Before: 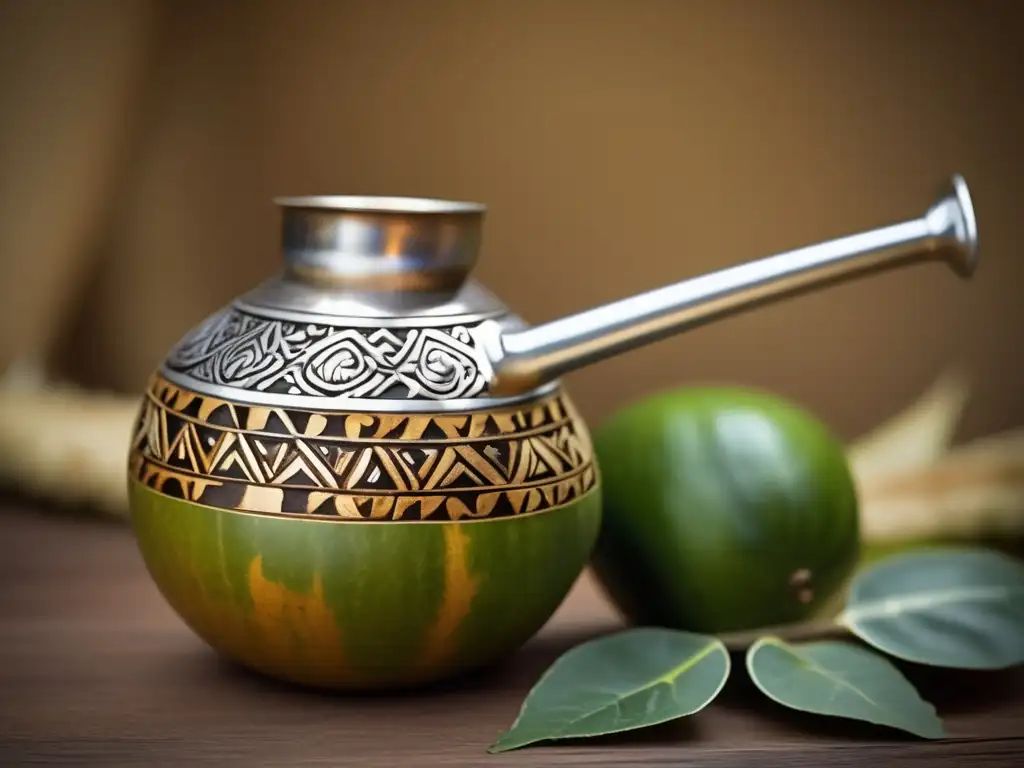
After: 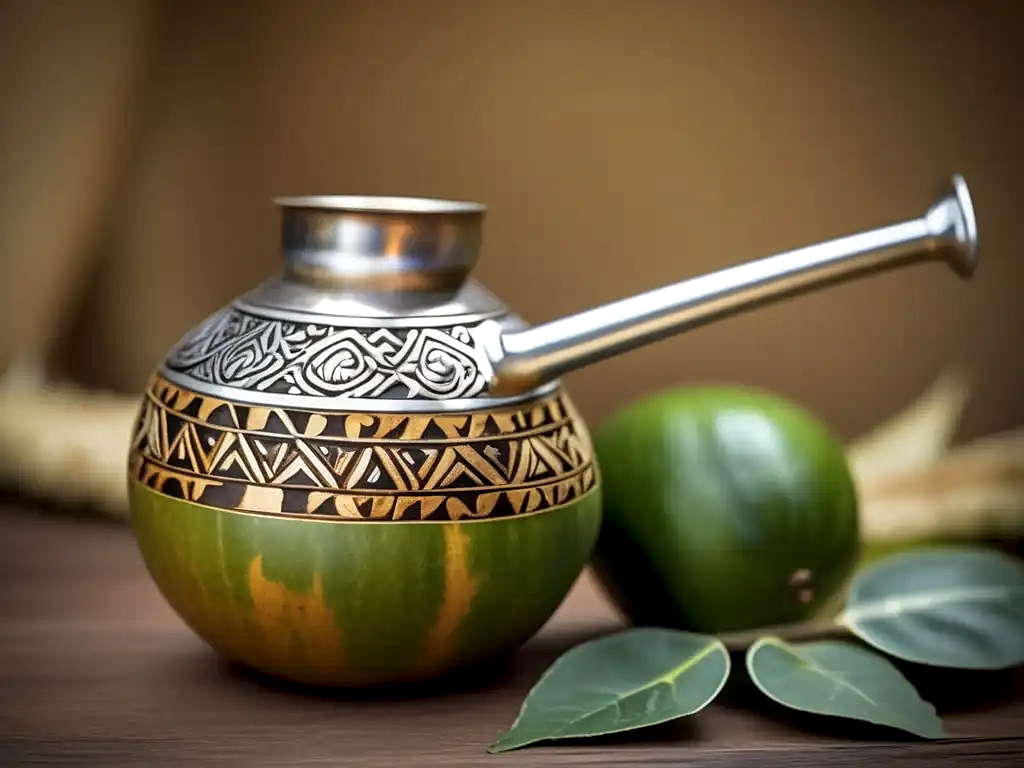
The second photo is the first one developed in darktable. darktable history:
sharpen: radius 1.272, amount 0.305, threshold 0.112
local contrast: detail 130%
